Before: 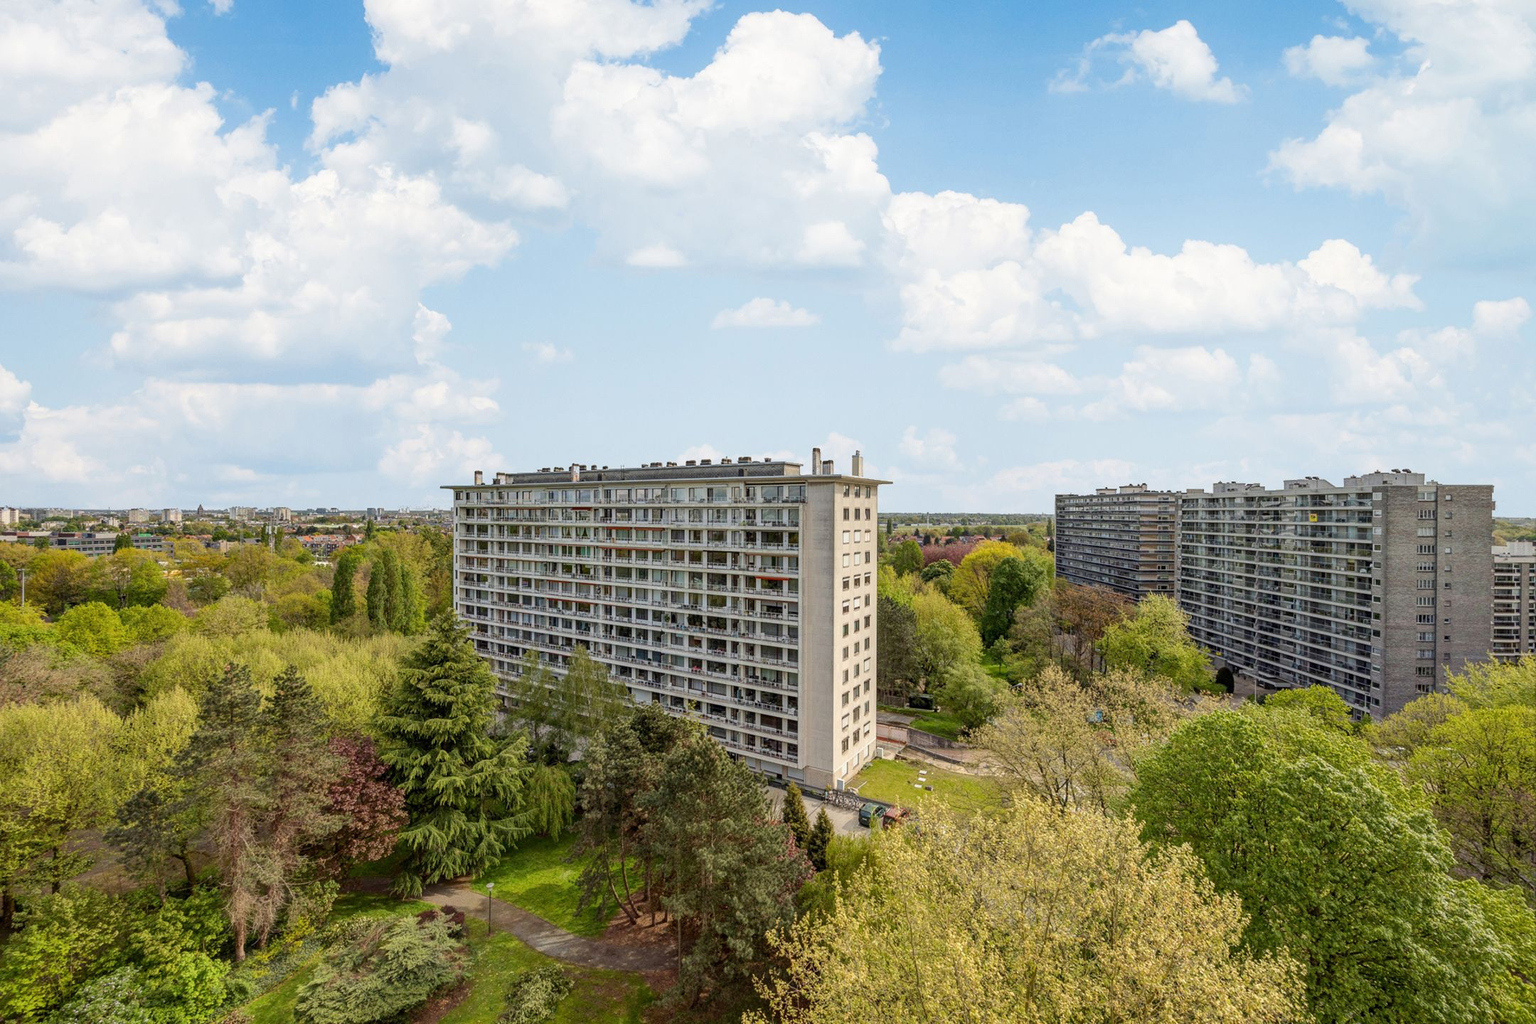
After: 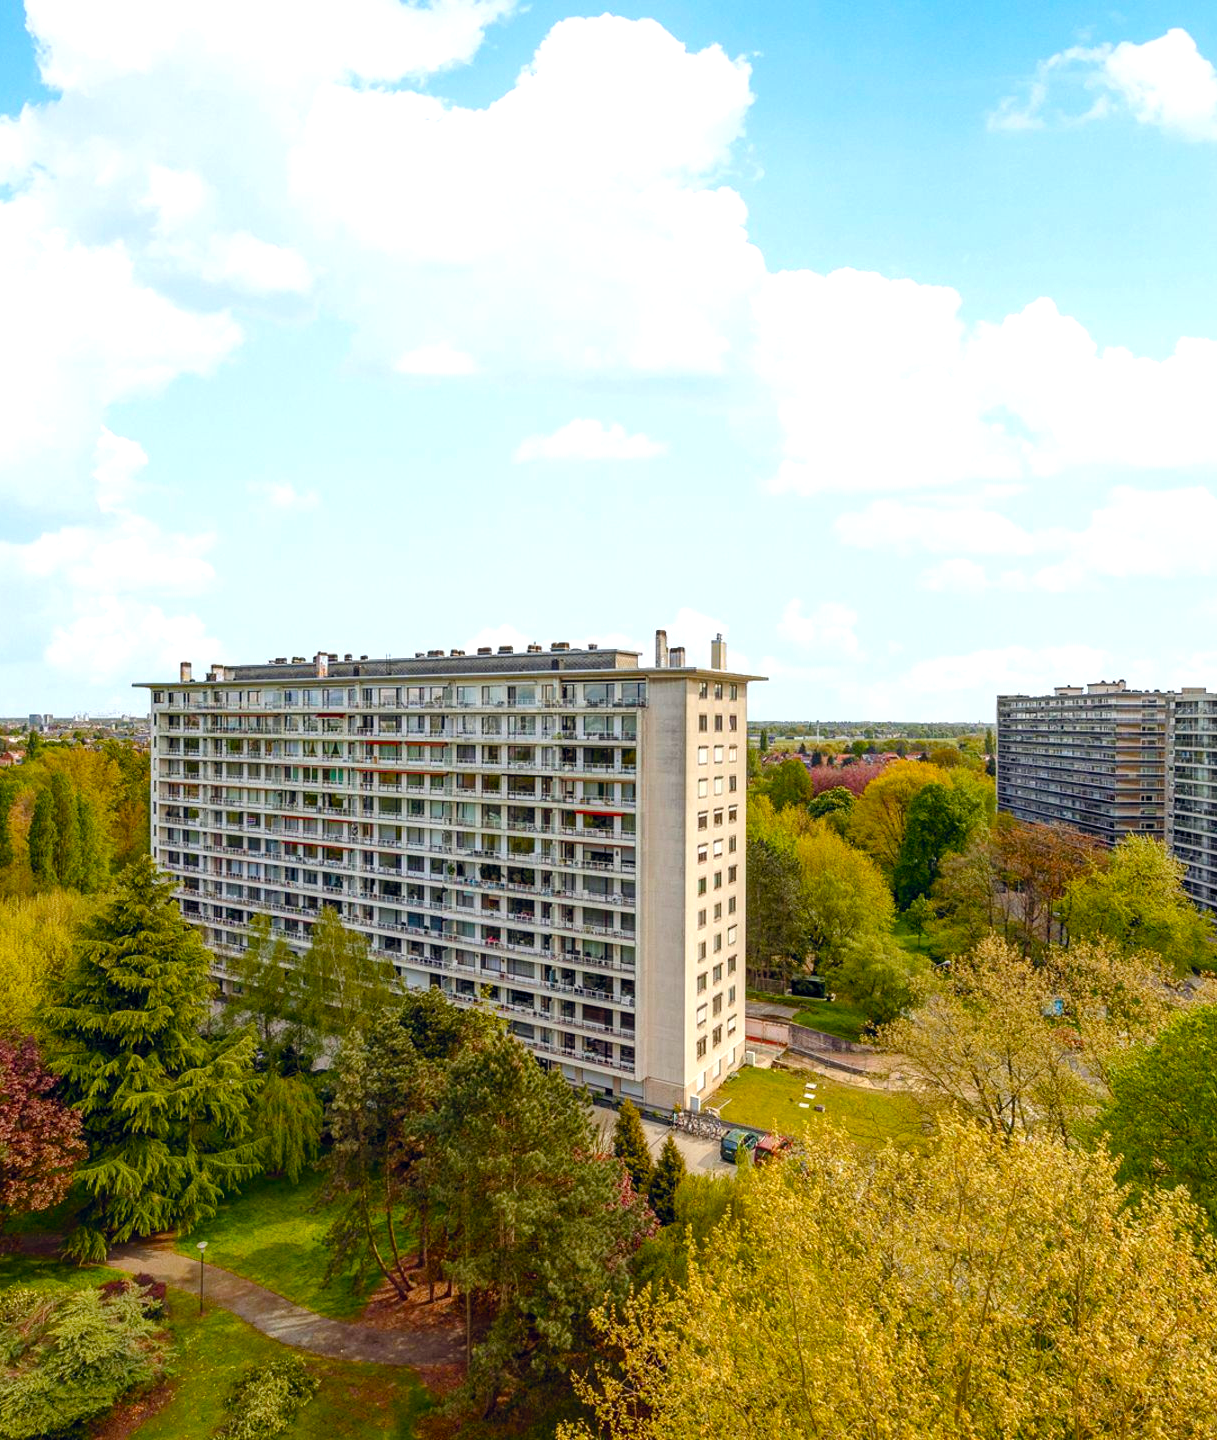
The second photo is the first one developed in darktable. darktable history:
crop and rotate: left 22.582%, right 21.032%
exposure: black level correction 0, exposure 0 EV, compensate highlight preservation false
color zones: curves: ch0 [(0.25, 0.667) (0.758, 0.368)]; ch1 [(0.215, 0.245) (0.761, 0.373)]; ch2 [(0.247, 0.554) (0.761, 0.436)], mix -137.56%
color balance rgb: global offset › chroma 0.056%, global offset › hue 254.26°, linear chroma grading › global chroma 9.678%, perceptual saturation grading › global saturation 20%, perceptual saturation grading › highlights -25.395%, perceptual saturation grading › shadows 24.568%, global vibrance 20%
tone equalizer: -8 EV -0.403 EV, -7 EV -0.427 EV, -6 EV -0.331 EV, -5 EV -0.248 EV, -3 EV 0.196 EV, -2 EV 0.318 EV, -1 EV 0.377 EV, +0 EV 0.433 EV
